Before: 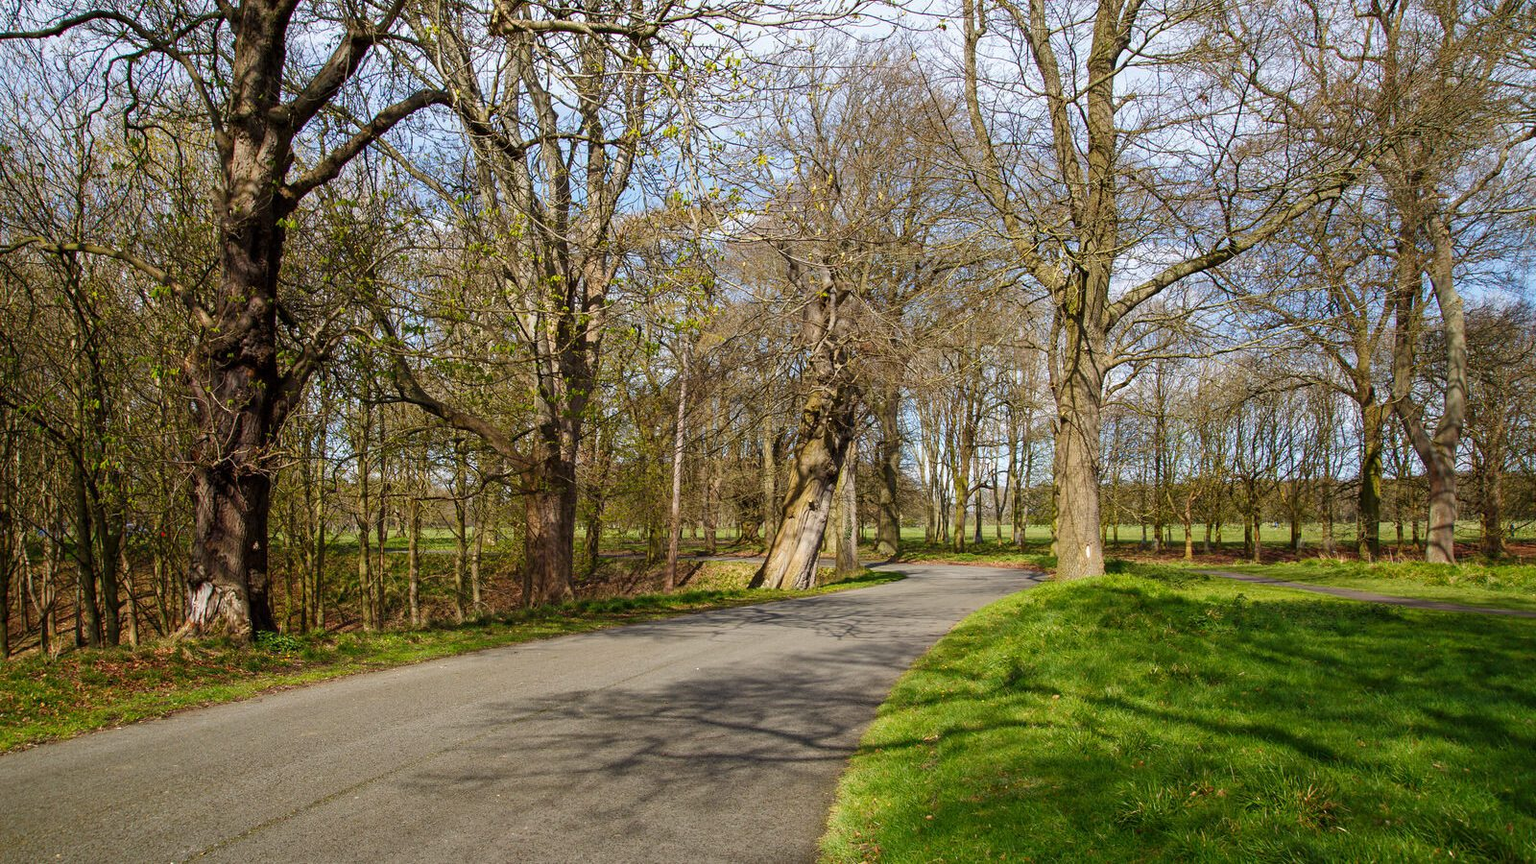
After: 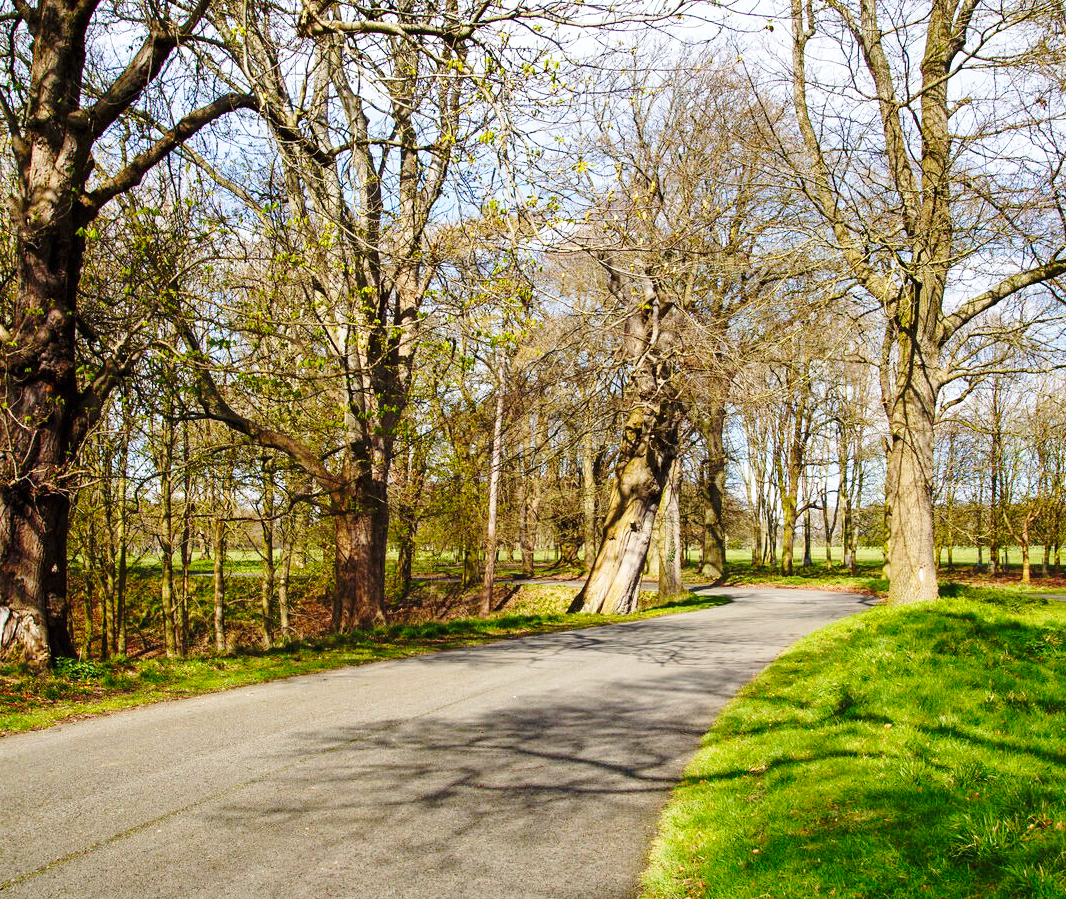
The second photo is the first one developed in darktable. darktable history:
base curve: curves: ch0 [(0, 0) (0.036, 0.037) (0.121, 0.228) (0.46, 0.76) (0.859, 0.983) (1, 1)], preserve colors none
crop and rotate: left 13.34%, right 20.006%
shadows and highlights: radius 336.06, shadows 29.14, highlights color adjustment 0.372%, soften with gaussian
